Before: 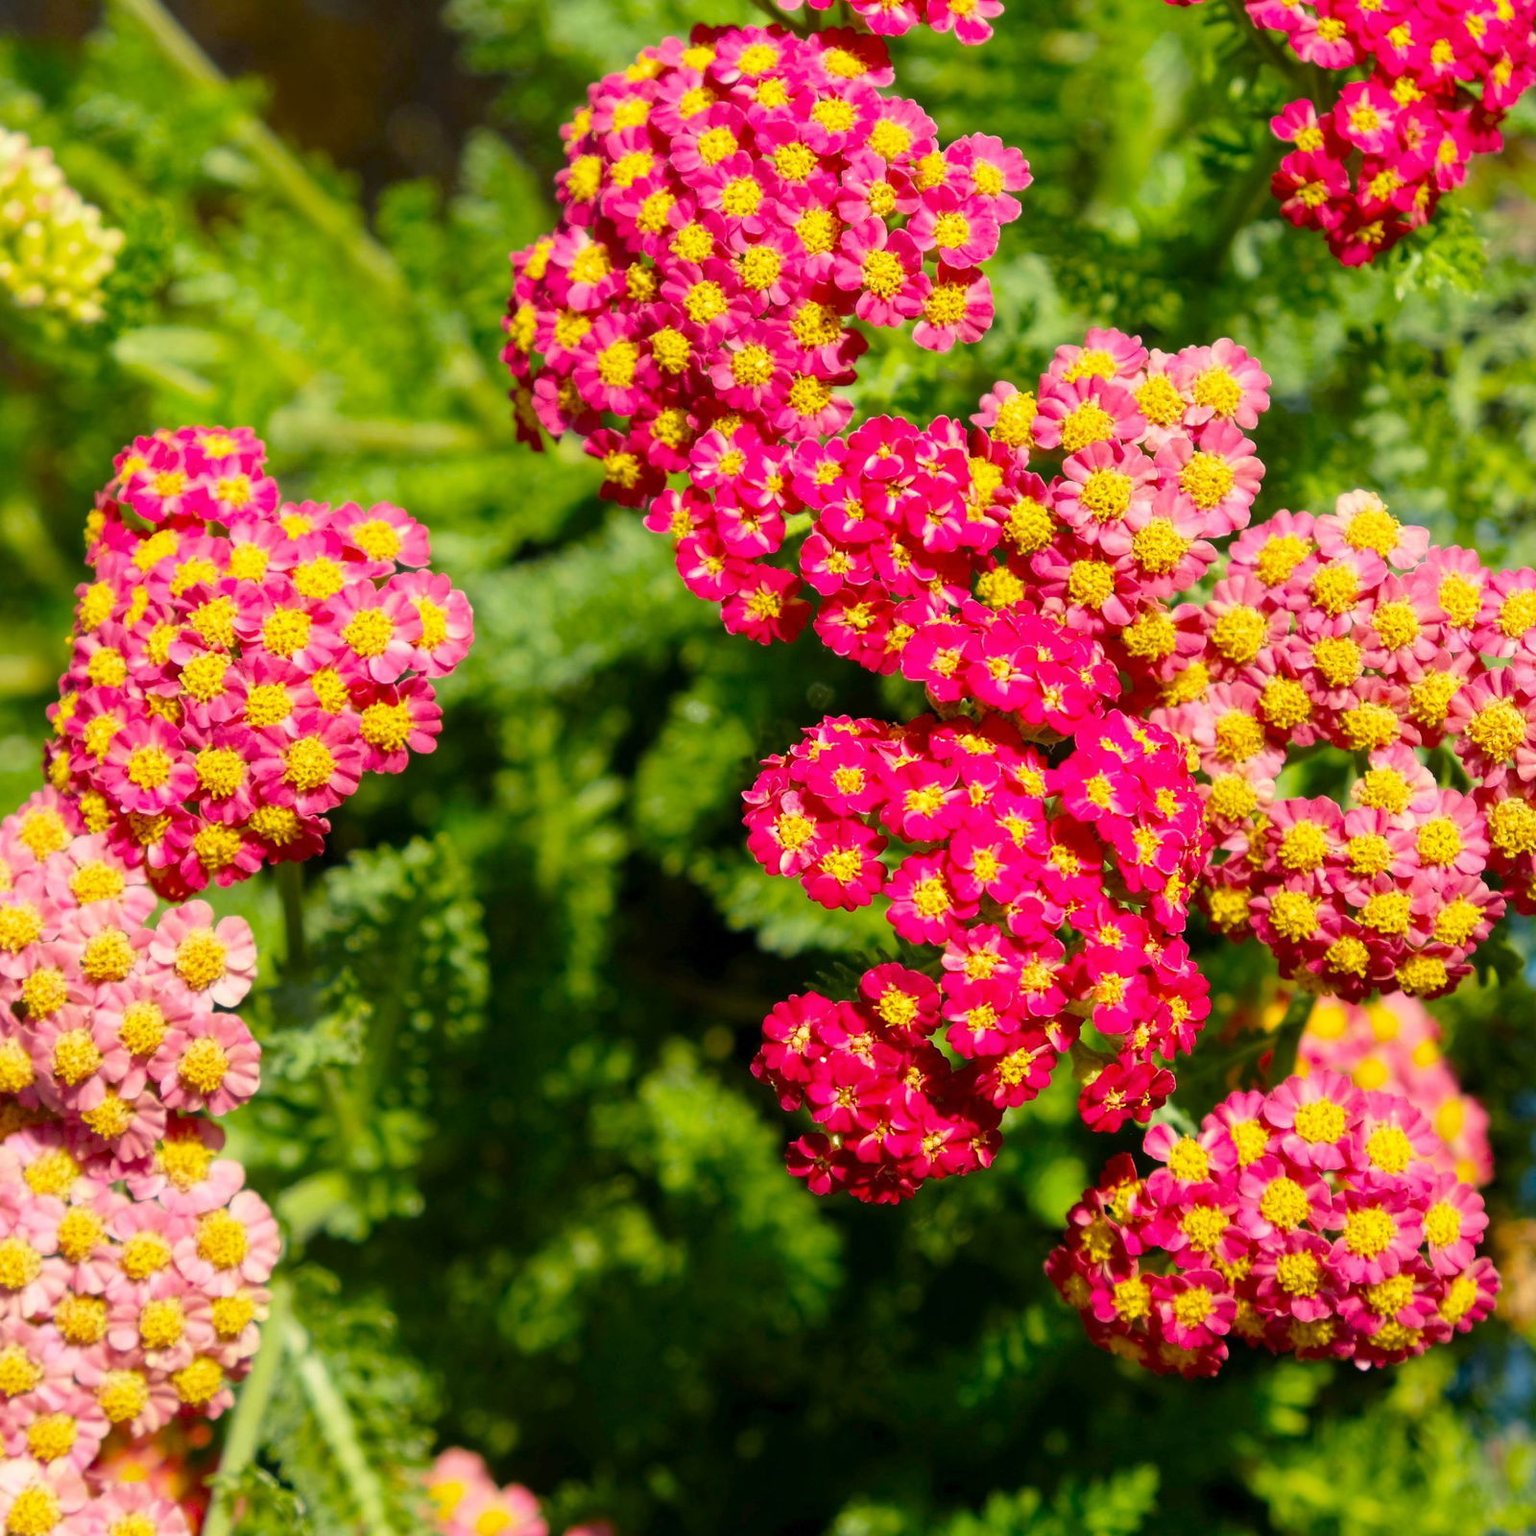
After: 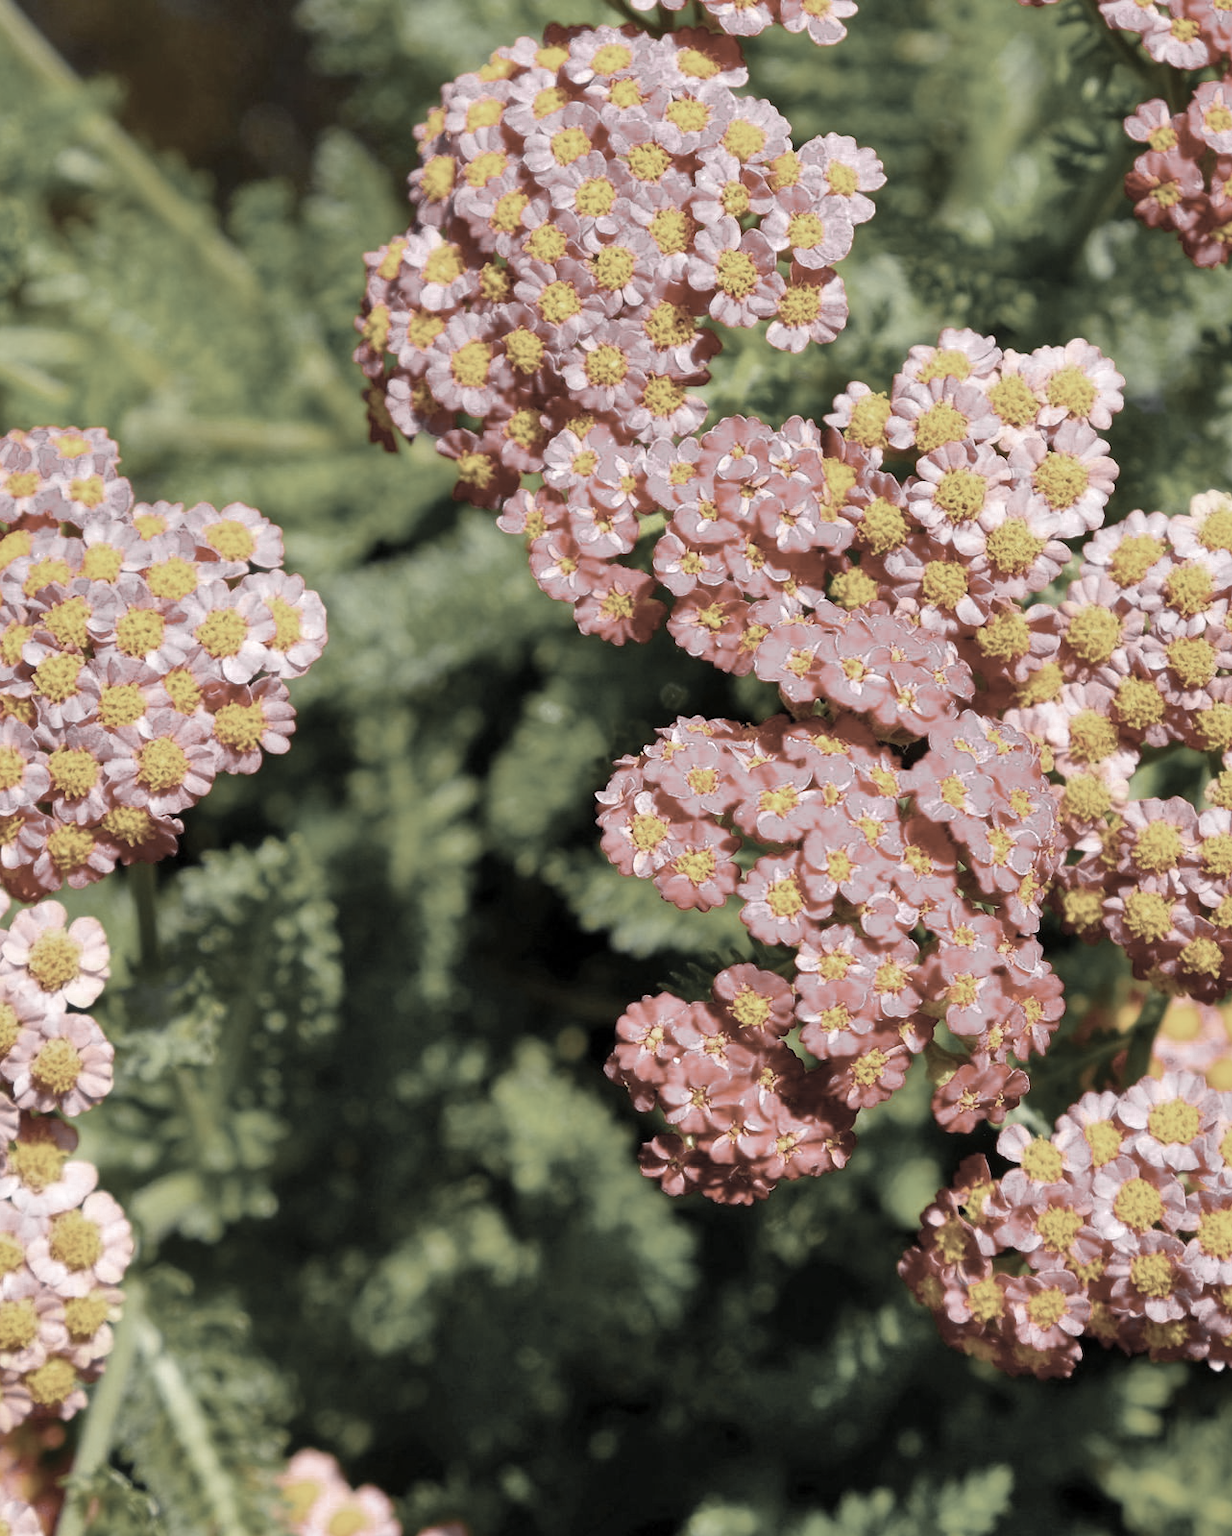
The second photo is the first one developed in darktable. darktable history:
shadows and highlights: soften with gaussian
exposure: exposure 0.128 EV, compensate highlight preservation false
crop and rotate: left 9.597%, right 10.195%
color zones: curves: ch0 [(0, 0.613) (0.01, 0.613) (0.245, 0.448) (0.498, 0.529) (0.642, 0.665) (0.879, 0.777) (0.99, 0.613)]; ch1 [(0, 0.035) (0.121, 0.189) (0.259, 0.197) (0.415, 0.061) (0.589, 0.022) (0.732, 0.022) (0.857, 0.026) (0.991, 0.053)]
